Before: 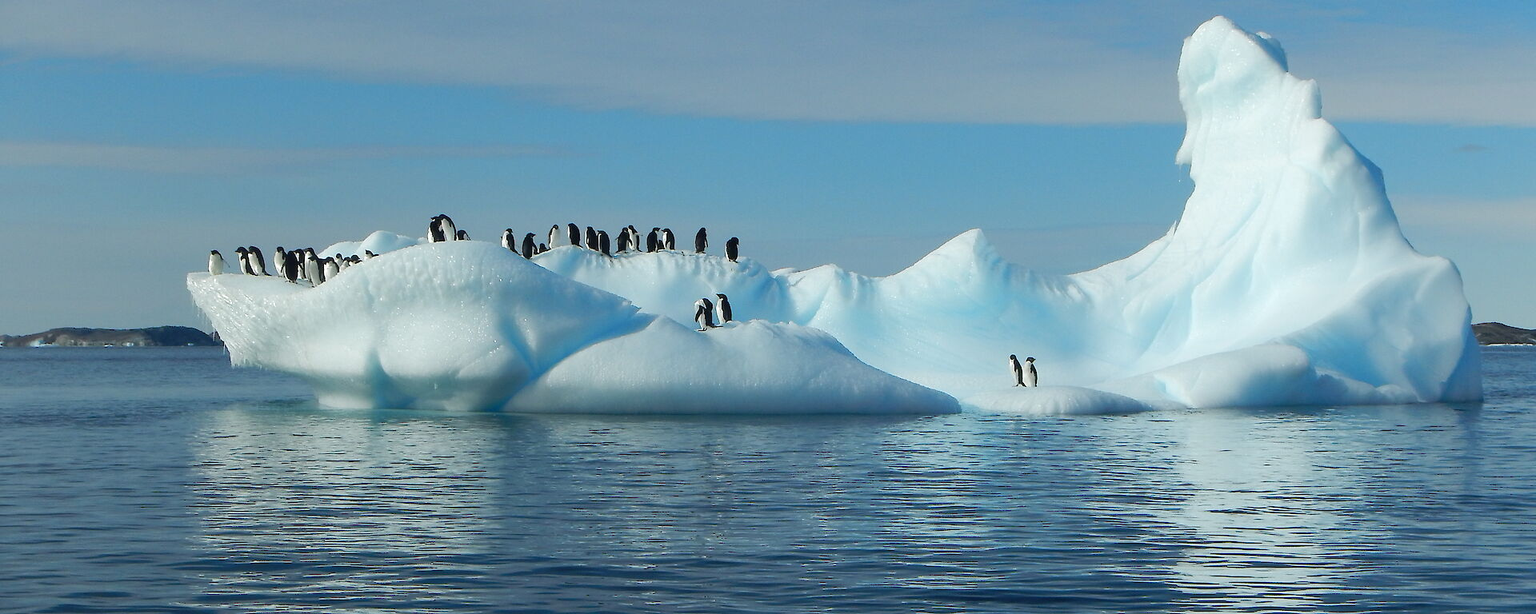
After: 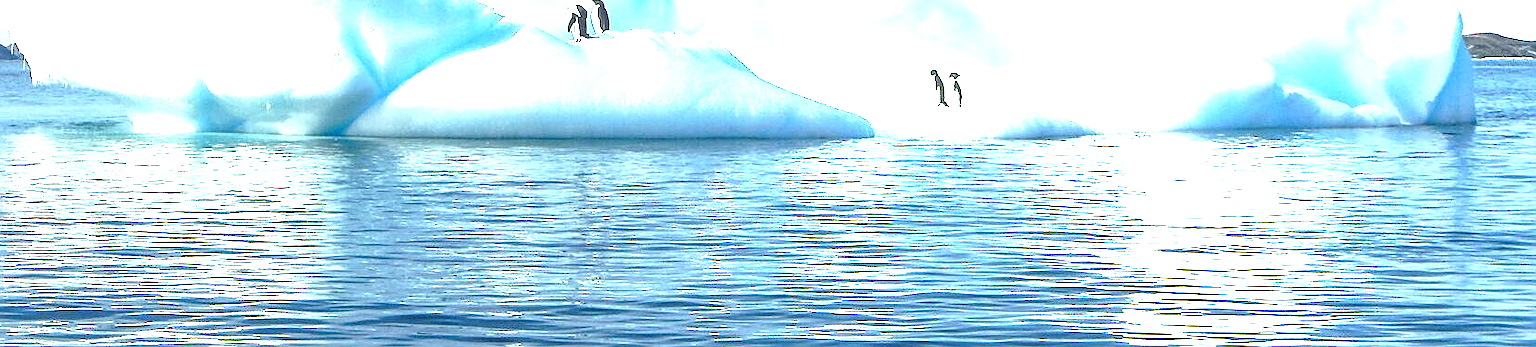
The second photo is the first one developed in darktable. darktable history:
crop and rotate: left 13.241%, top 48.007%, bottom 2.896%
local contrast: on, module defaults
sharpen: on, module defaults
exposure: exposure 1.997 EV, compensate exposure bias true, compensate highlight preservation false
